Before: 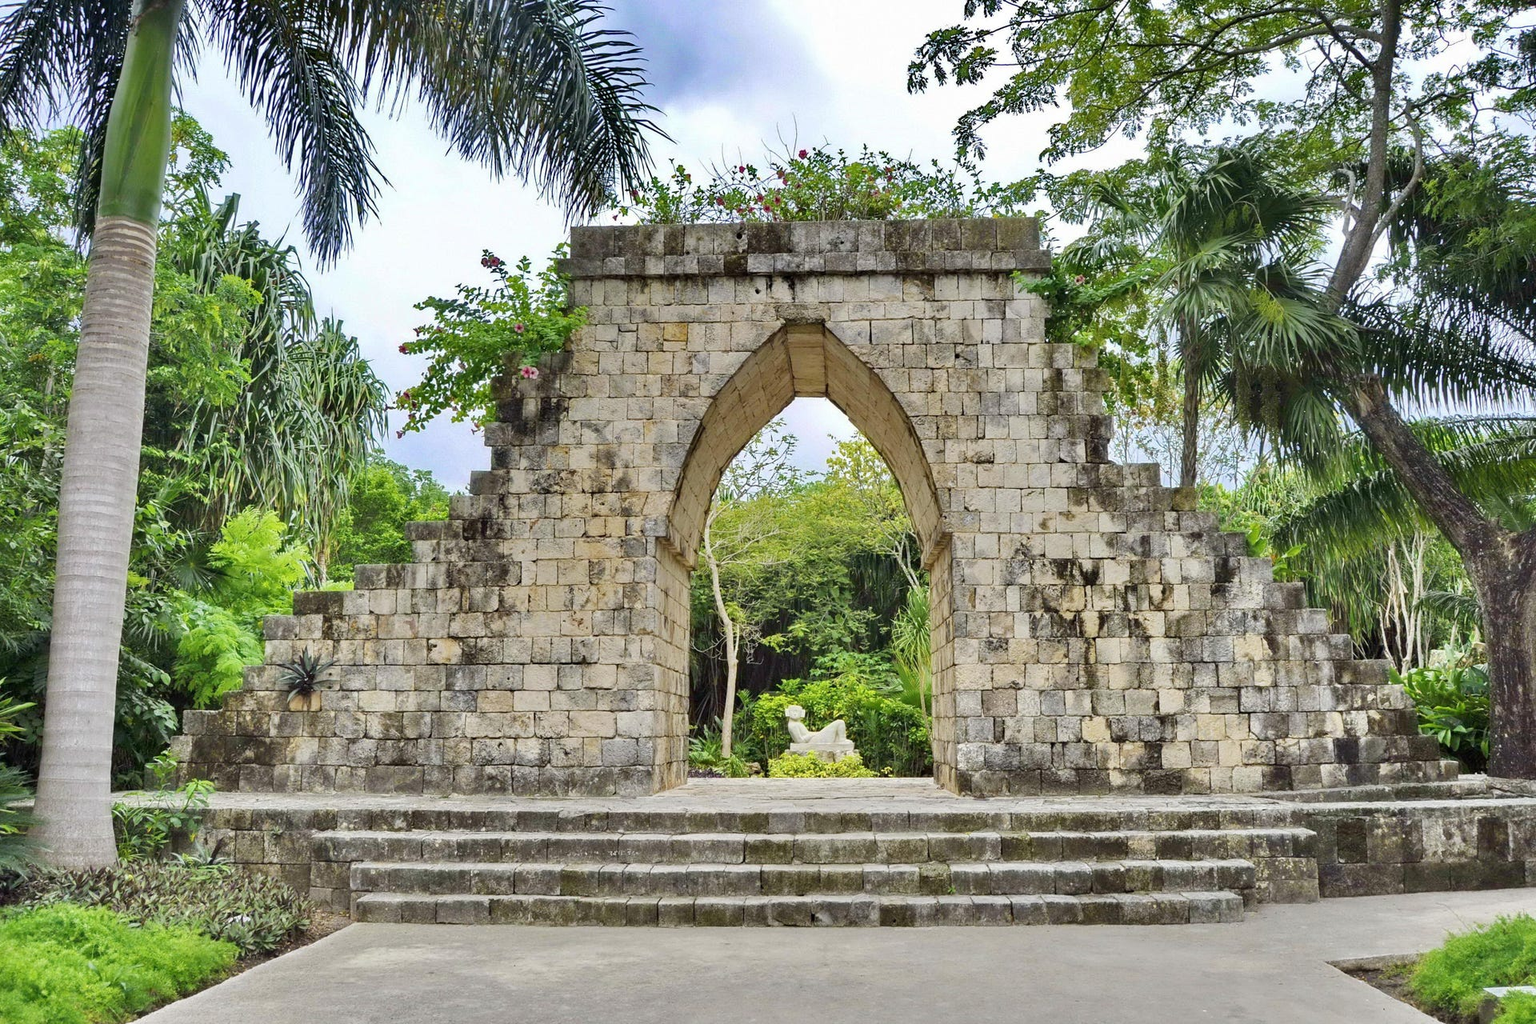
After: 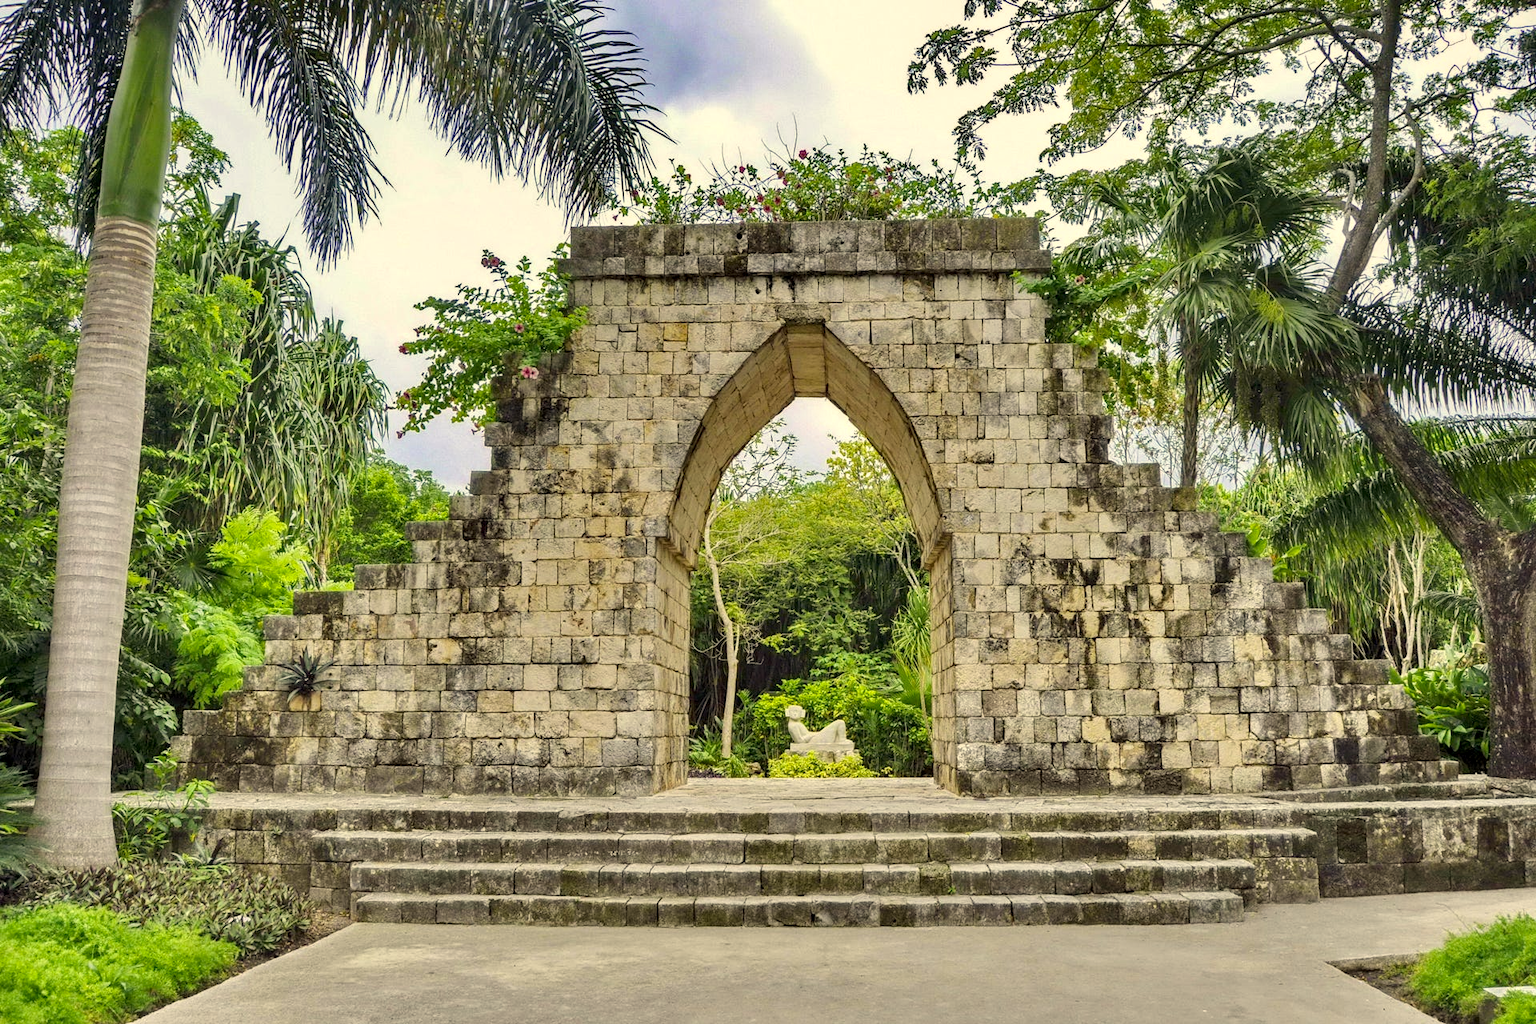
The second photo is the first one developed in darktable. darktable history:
local contrast: on, module defaults
color correction: highlights a* 1.44, highlights b* 18.06
